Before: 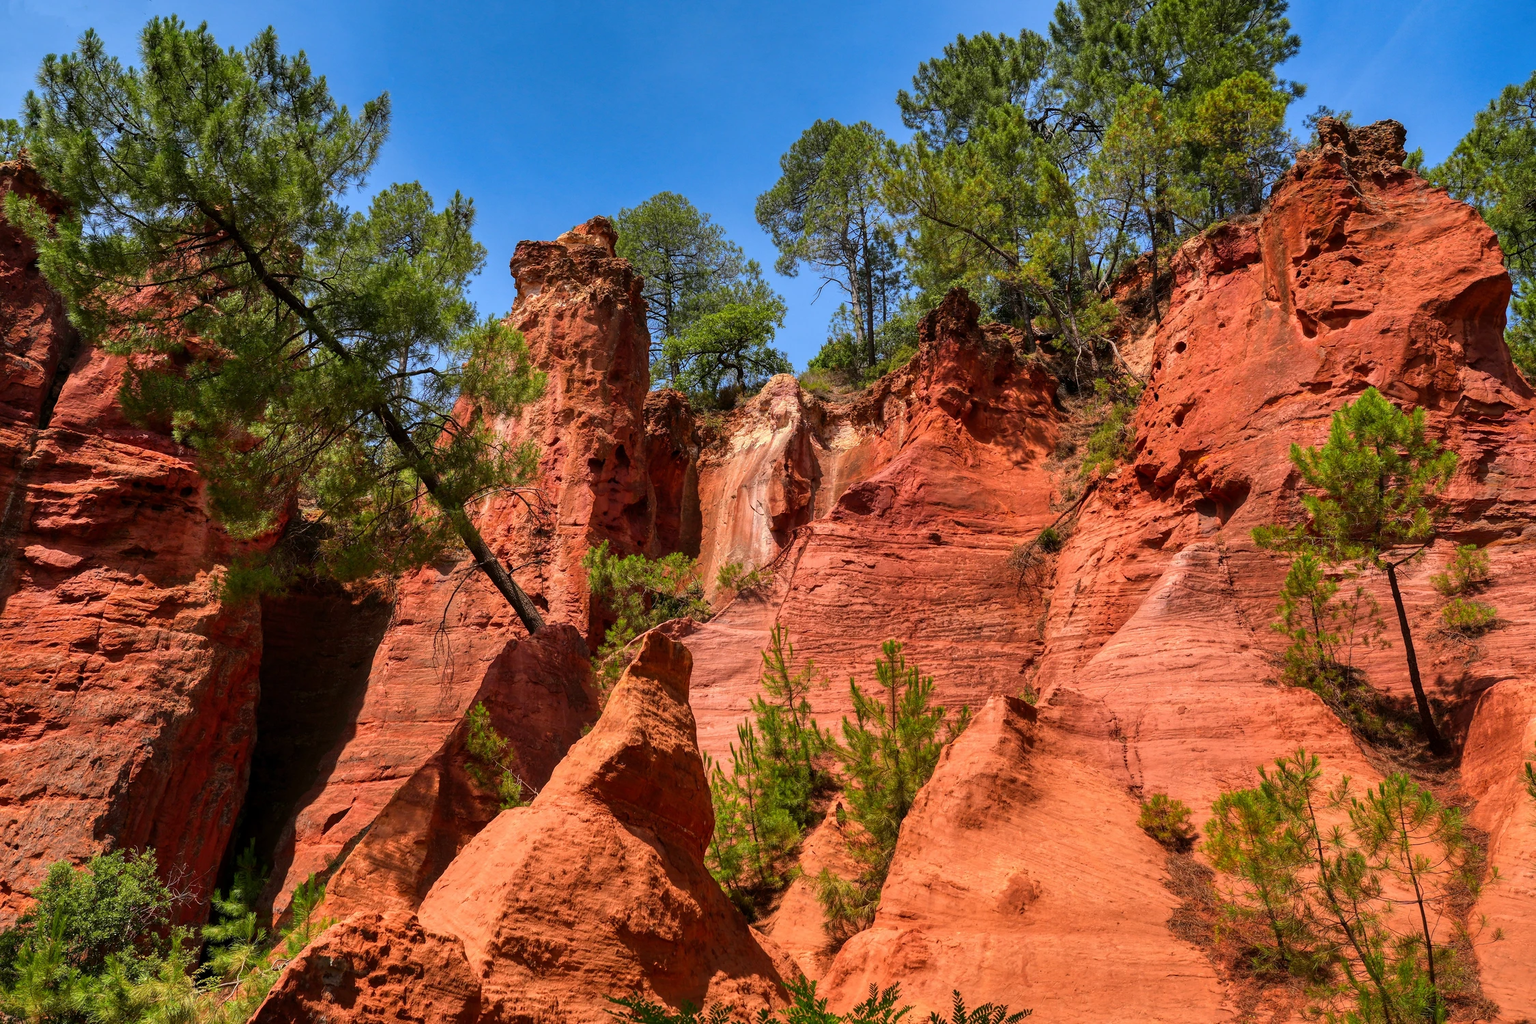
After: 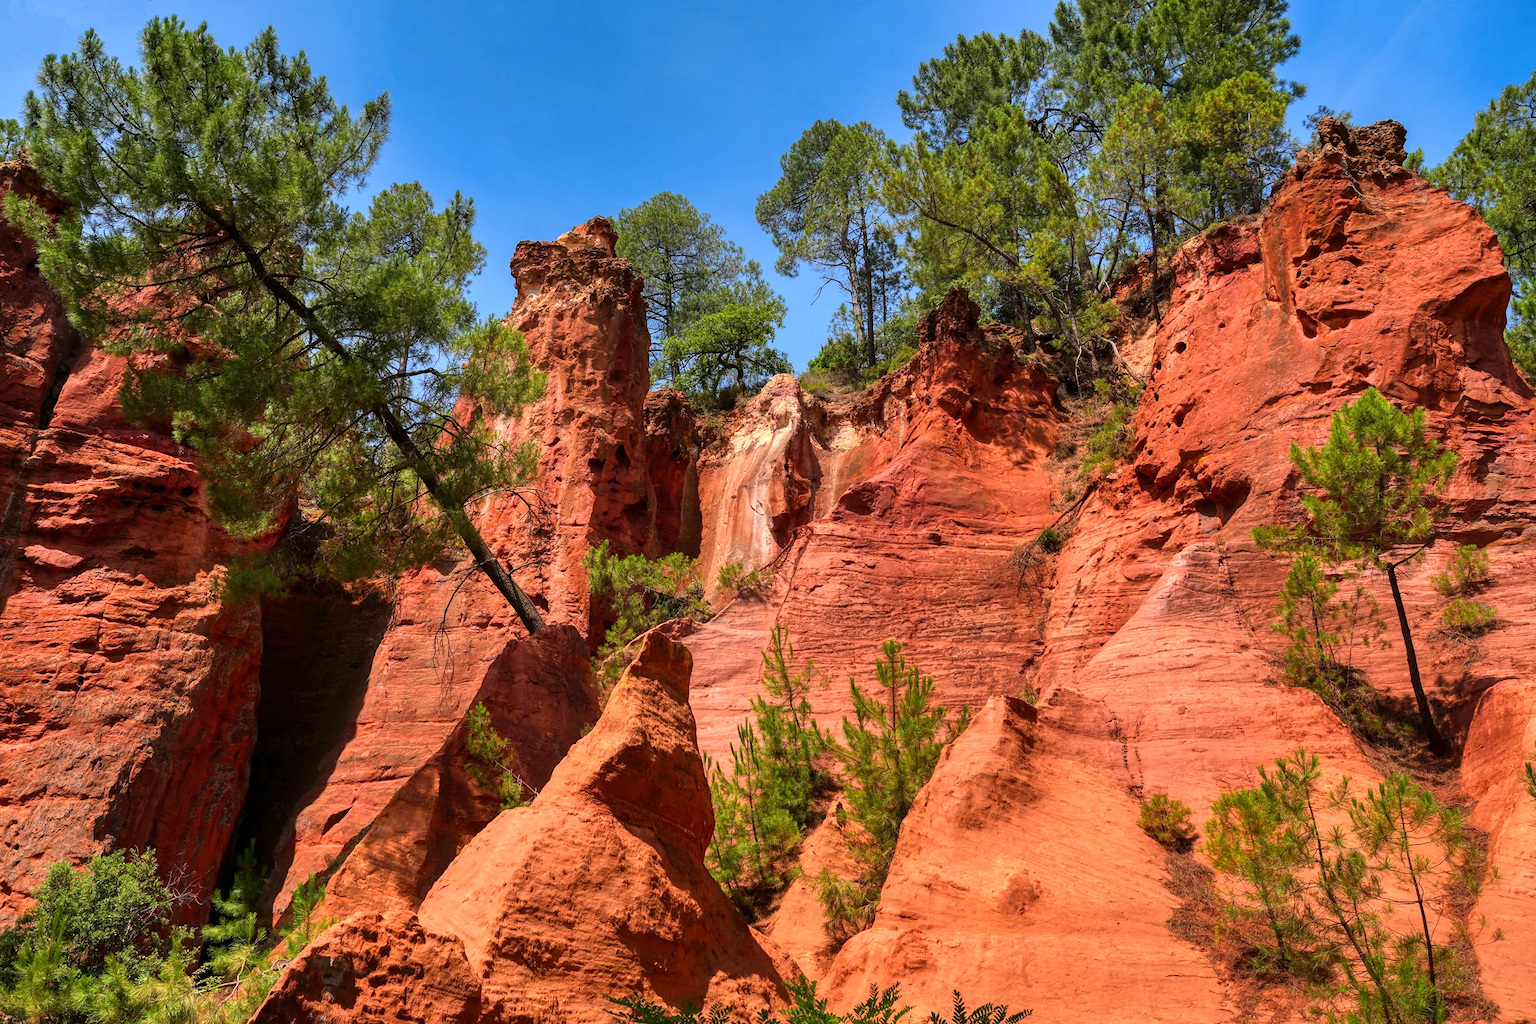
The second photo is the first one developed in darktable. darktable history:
exposure: exposure 0.232 EV, compensate highlight preservation false
